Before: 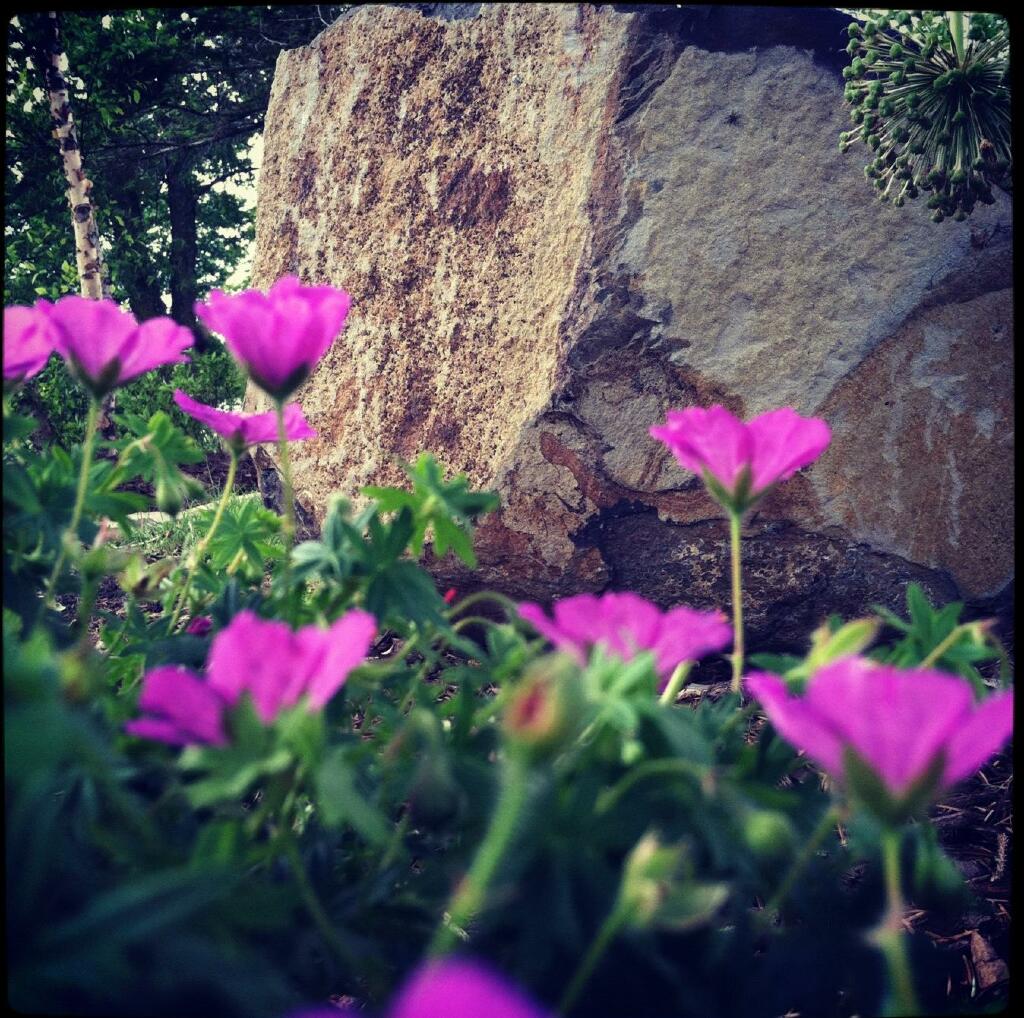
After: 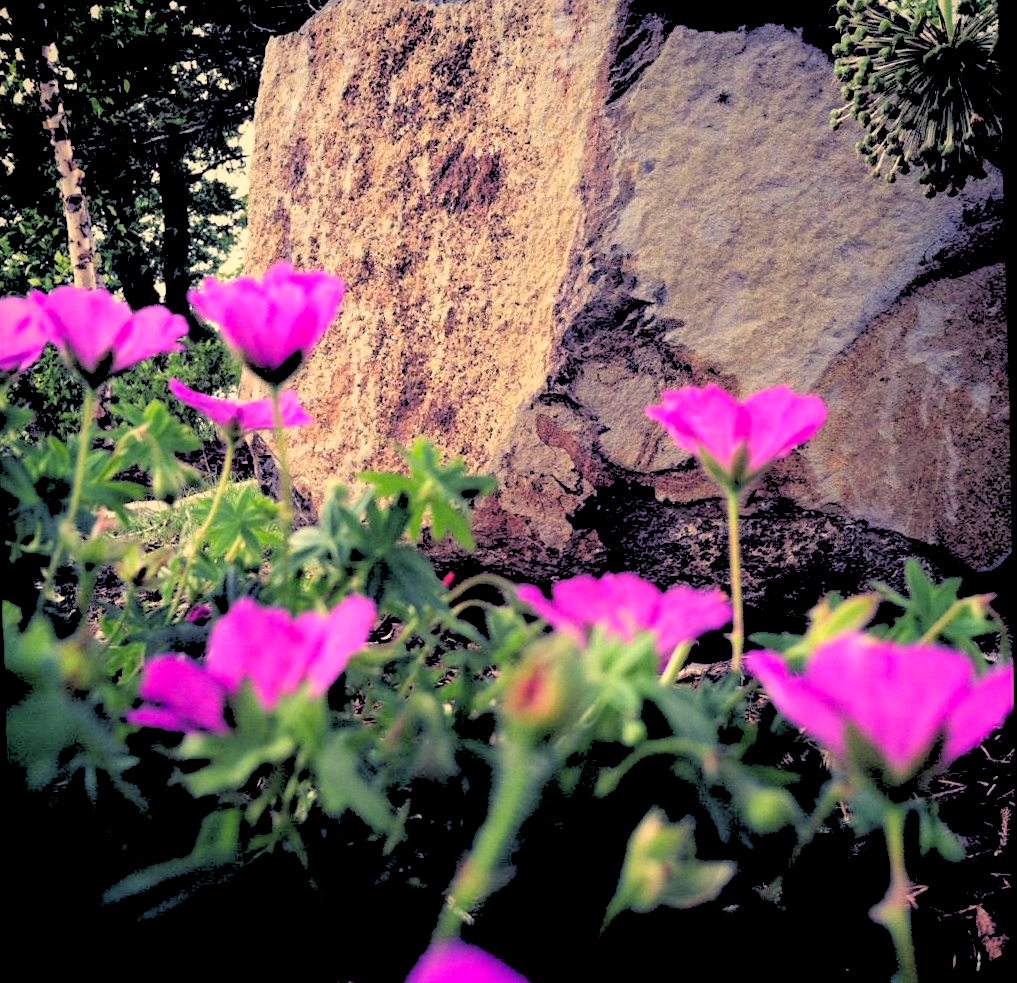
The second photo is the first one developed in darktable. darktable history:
rotate and perspective: rotation -1°, crop left 0.011, crop right 0.989, crop top 0.025, crop bottom 0.975
color correction: highlights a* 11.96, highlights b* 11.58
rgb levels: levels [[0.027, 0.429, 0.996], [0, 0.5, 1], [0, 0.5, 1]]
